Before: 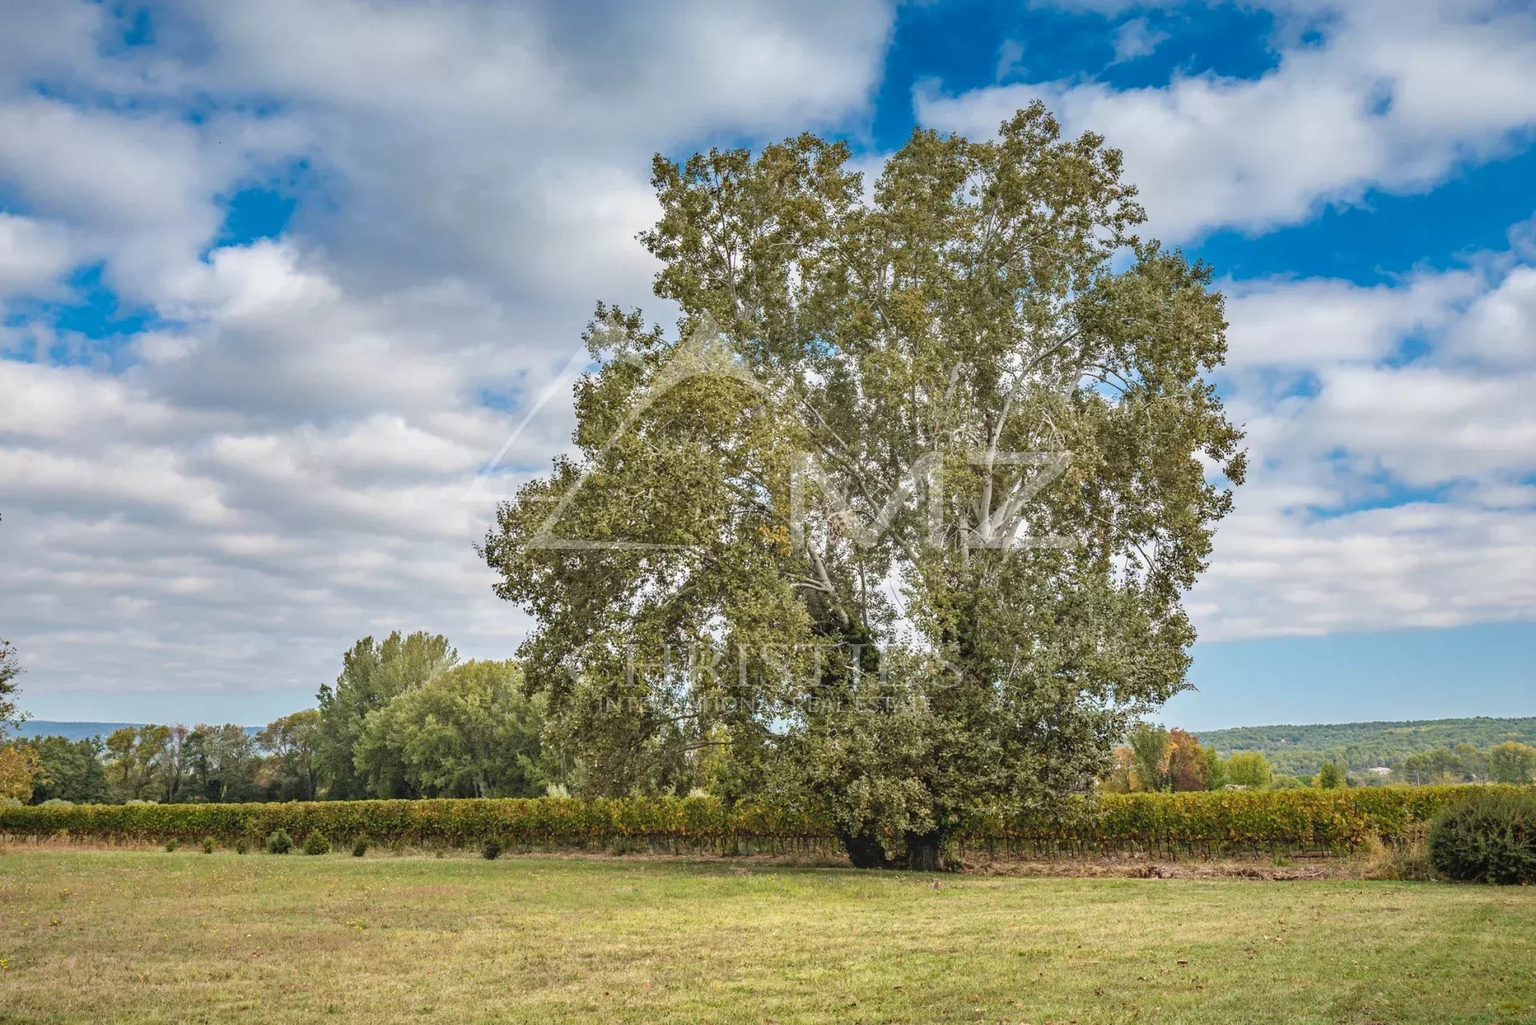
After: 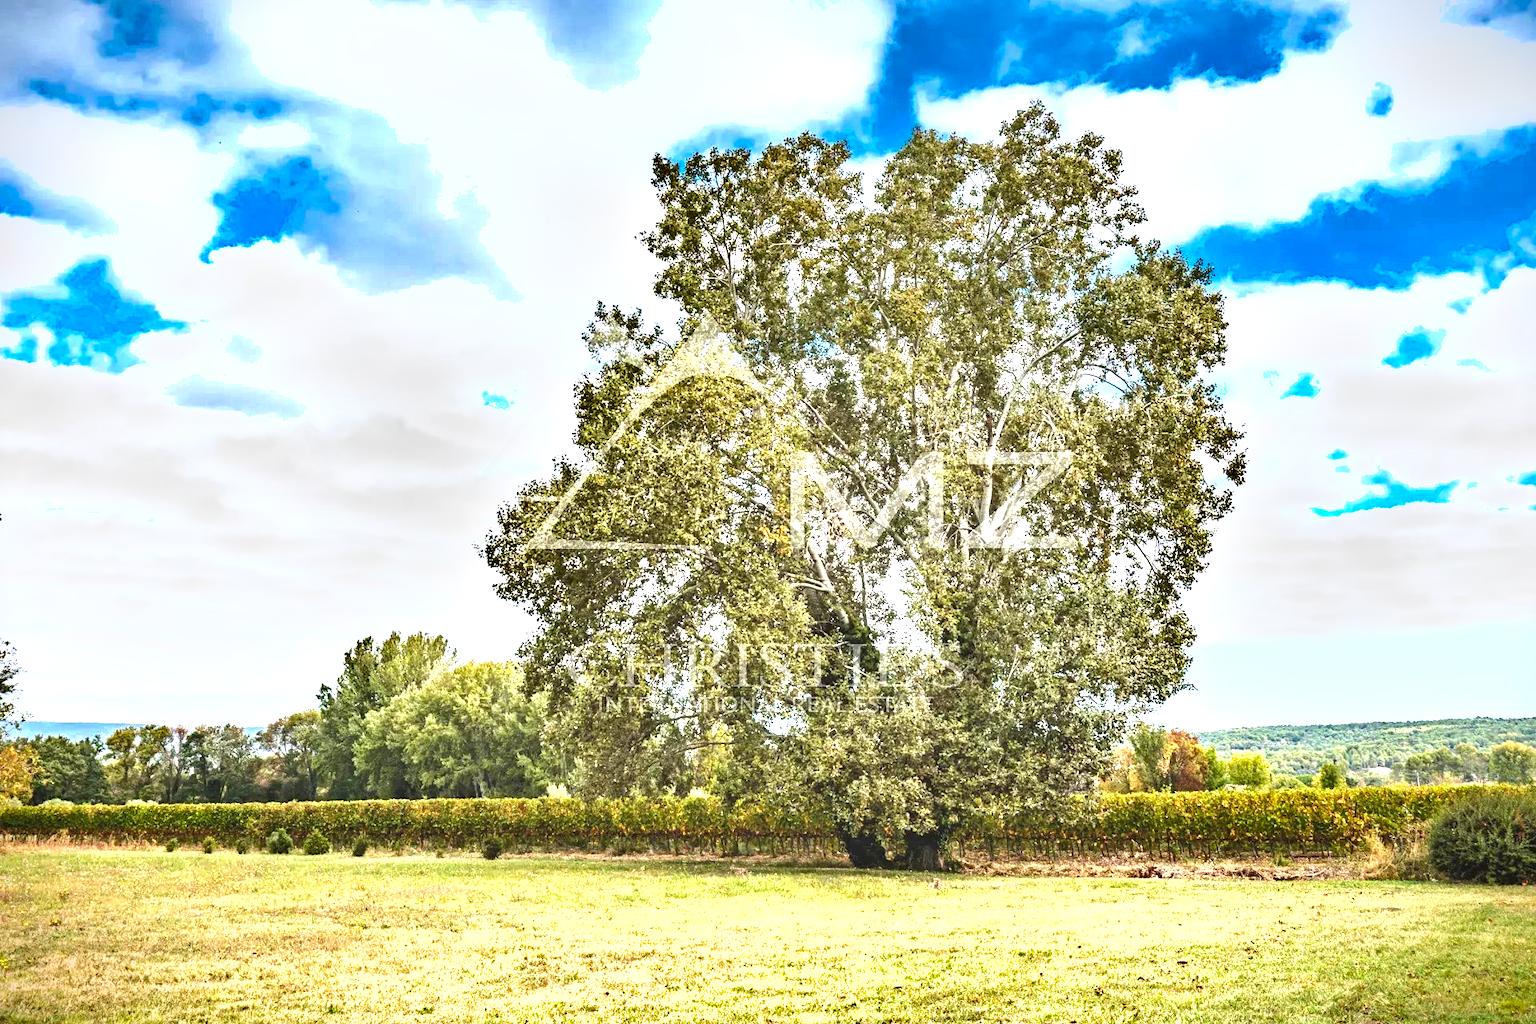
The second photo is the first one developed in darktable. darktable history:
vignetting: fall-off start 99.33%, fall-off radius 72.14%, brightness -0.991, saturation 0.489, width/height ratio 1.171
exposure: black level correction 0, exposure 1.447 EV, compensate highlight preservation false
shadows and highlights: shadows 13.55, white point adjustment 1.34, soften with gaussian
